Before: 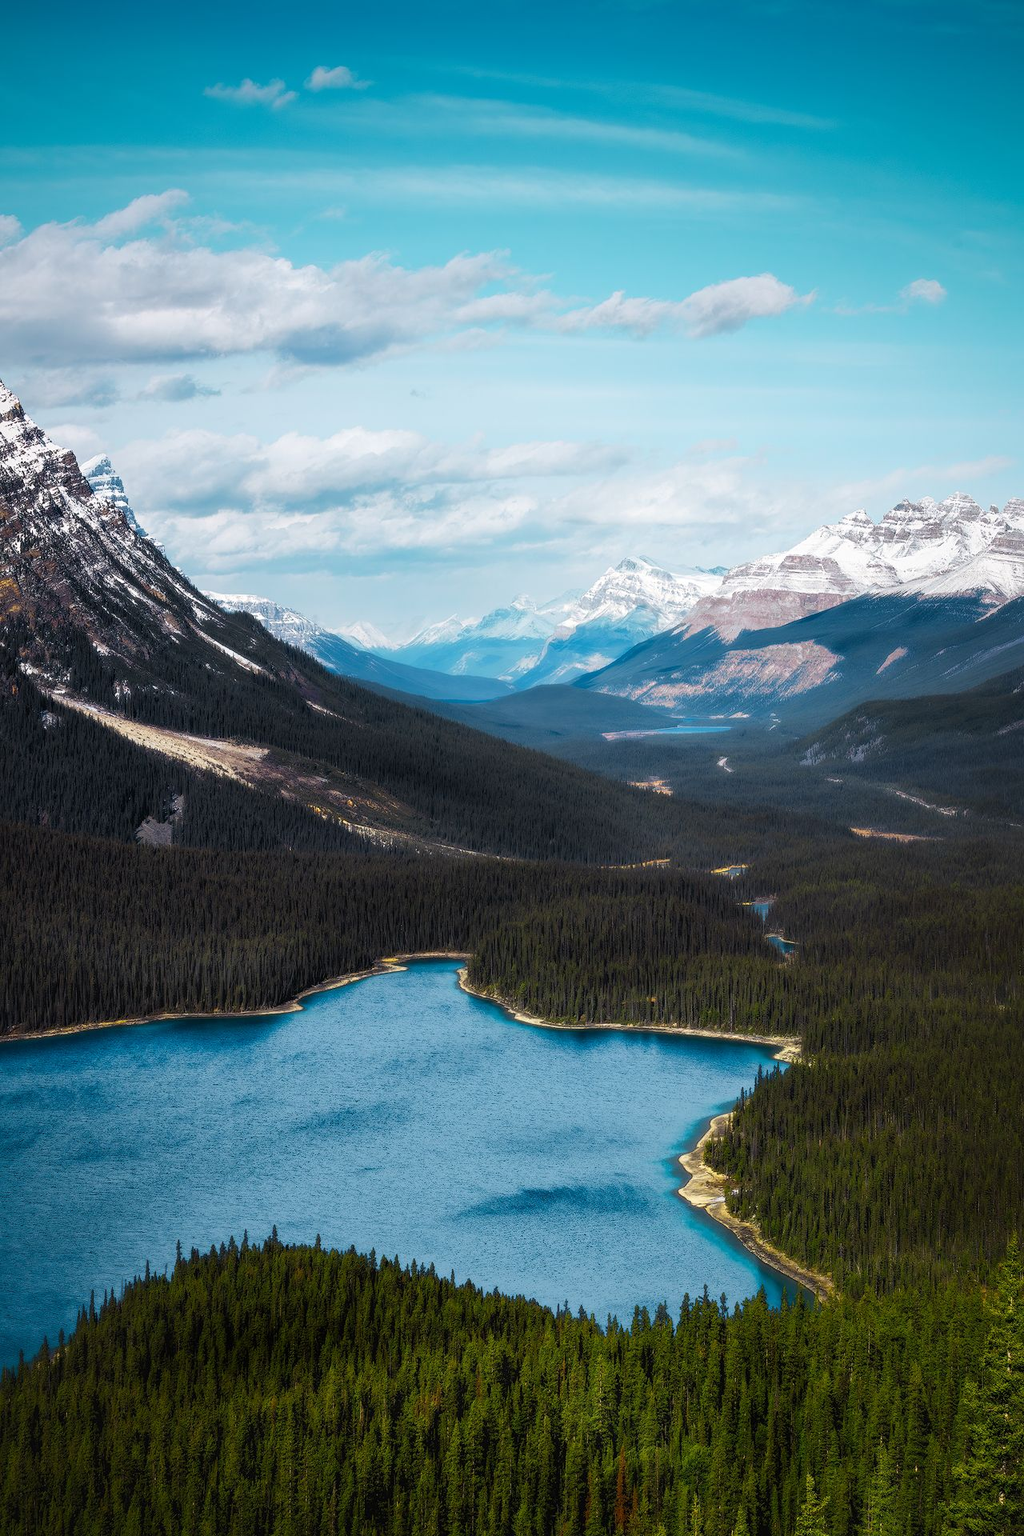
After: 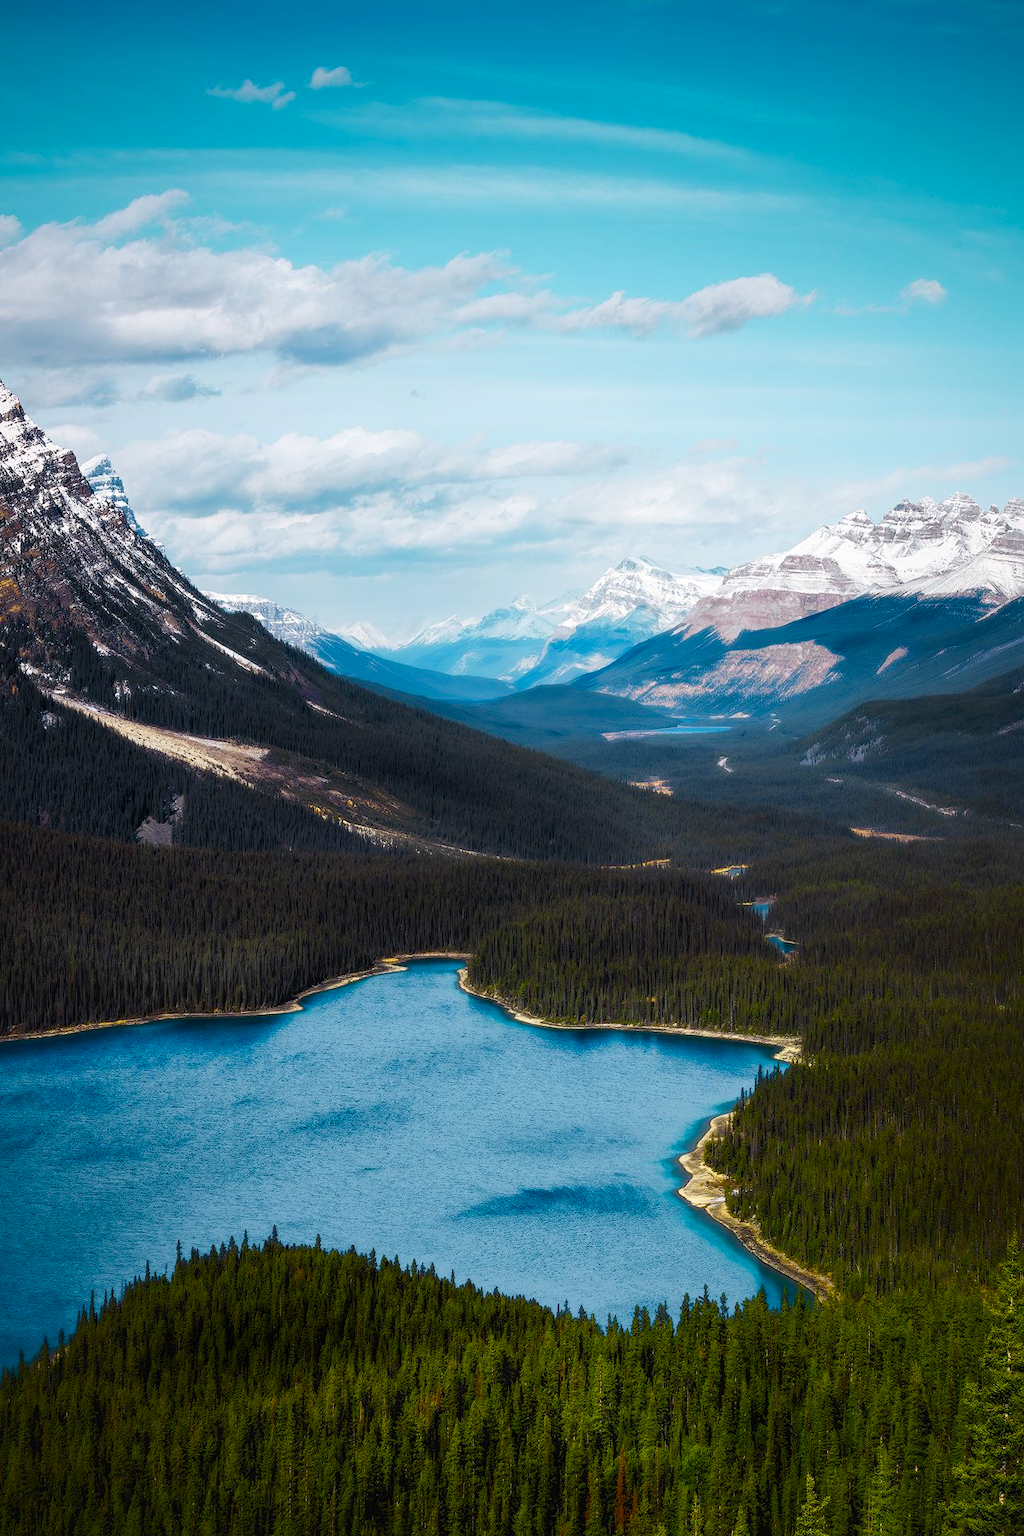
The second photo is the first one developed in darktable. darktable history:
contrast brightness saturation: contrast 0.08, saturation 0.02
color balance rgb: perceptual saturation grading › global saturation 20%, perceptual saturation grading › highlights -25%, perceptual saturation grading › shadows 25%
